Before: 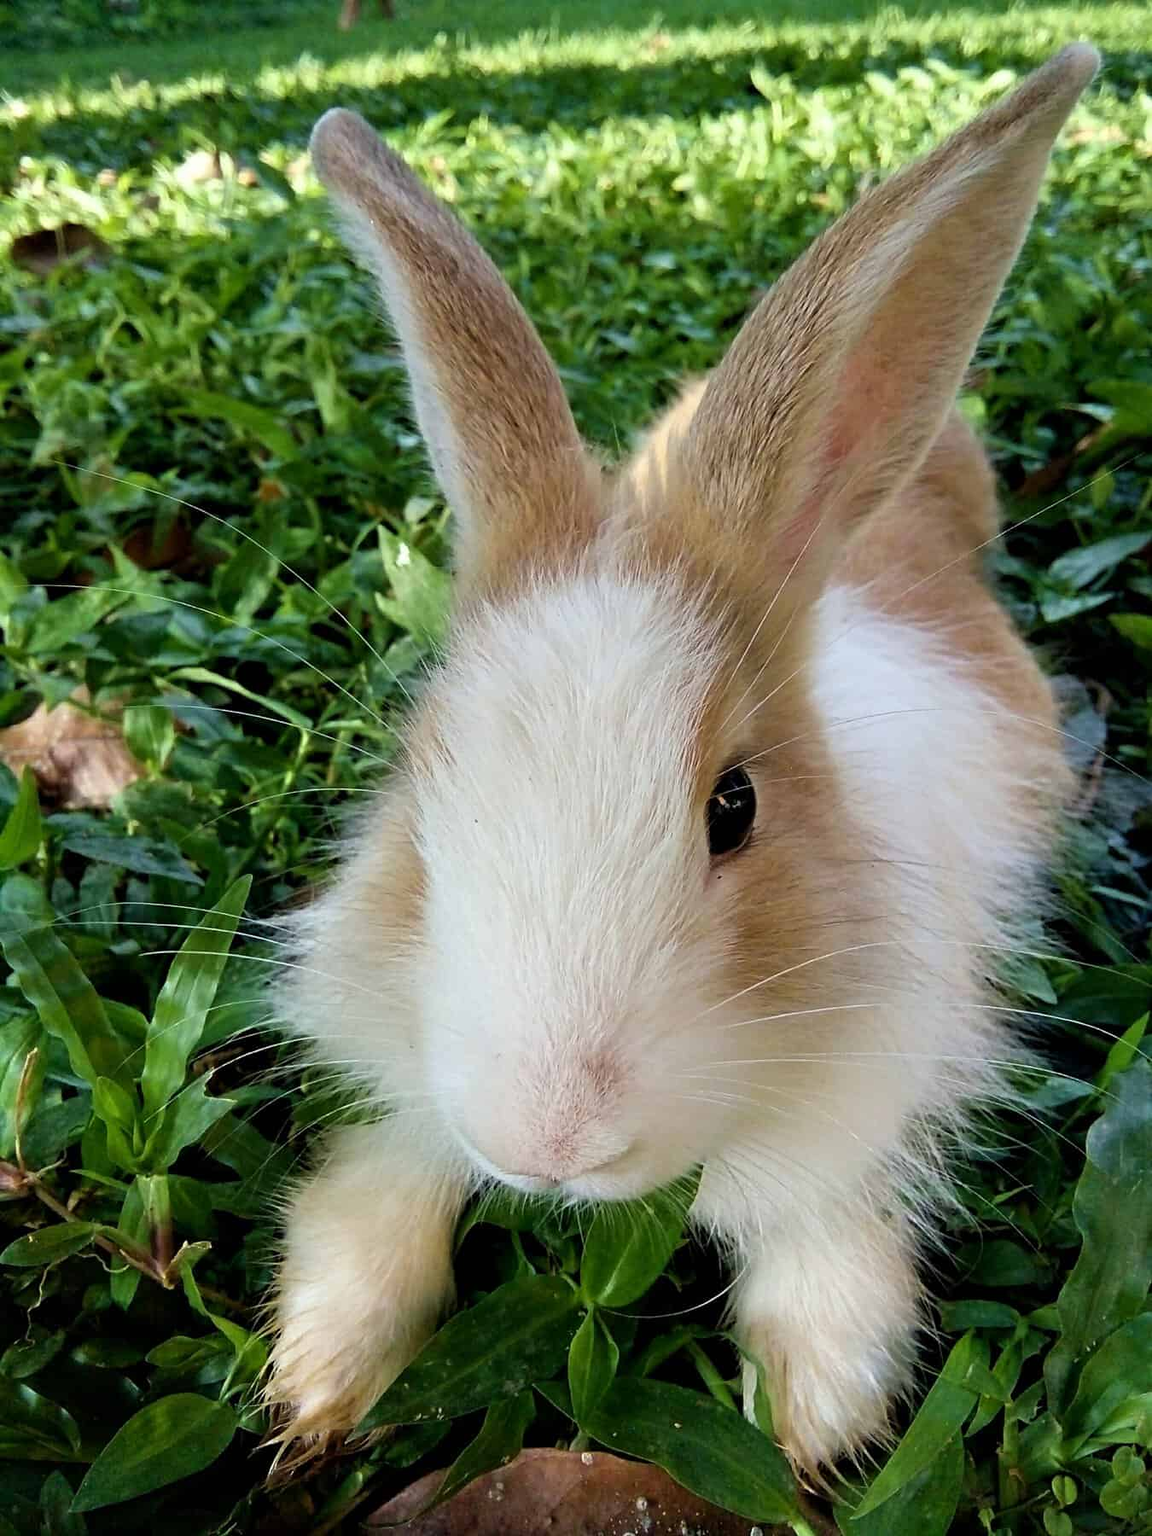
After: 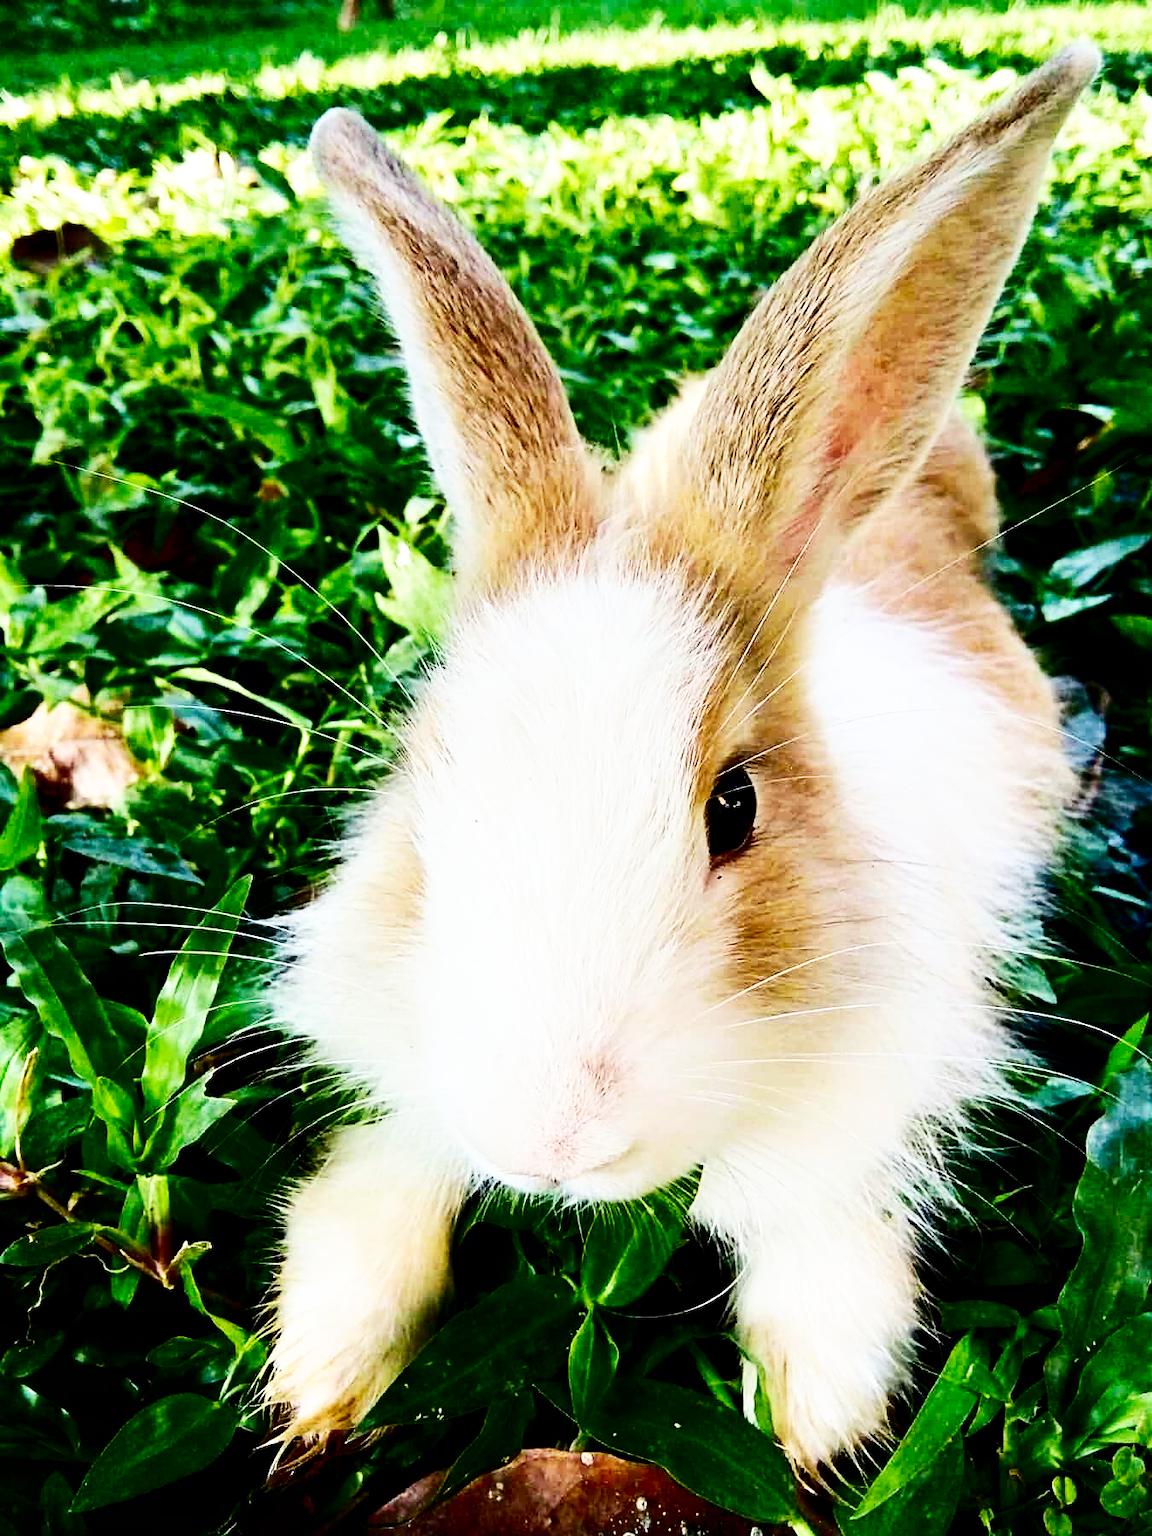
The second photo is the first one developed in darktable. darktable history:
contrast brightness saturation: contrast 0.236, brightness -0.241, saturation 0.142
base curve: curves: ch0 [(0, 0) (0.007, 0.004) (0.027, 0.03) (0.046, 0.07) (0.207, 0.54) (0.442, 0.872) (0.673, 0.972) (1, 1)], preserve colors none
